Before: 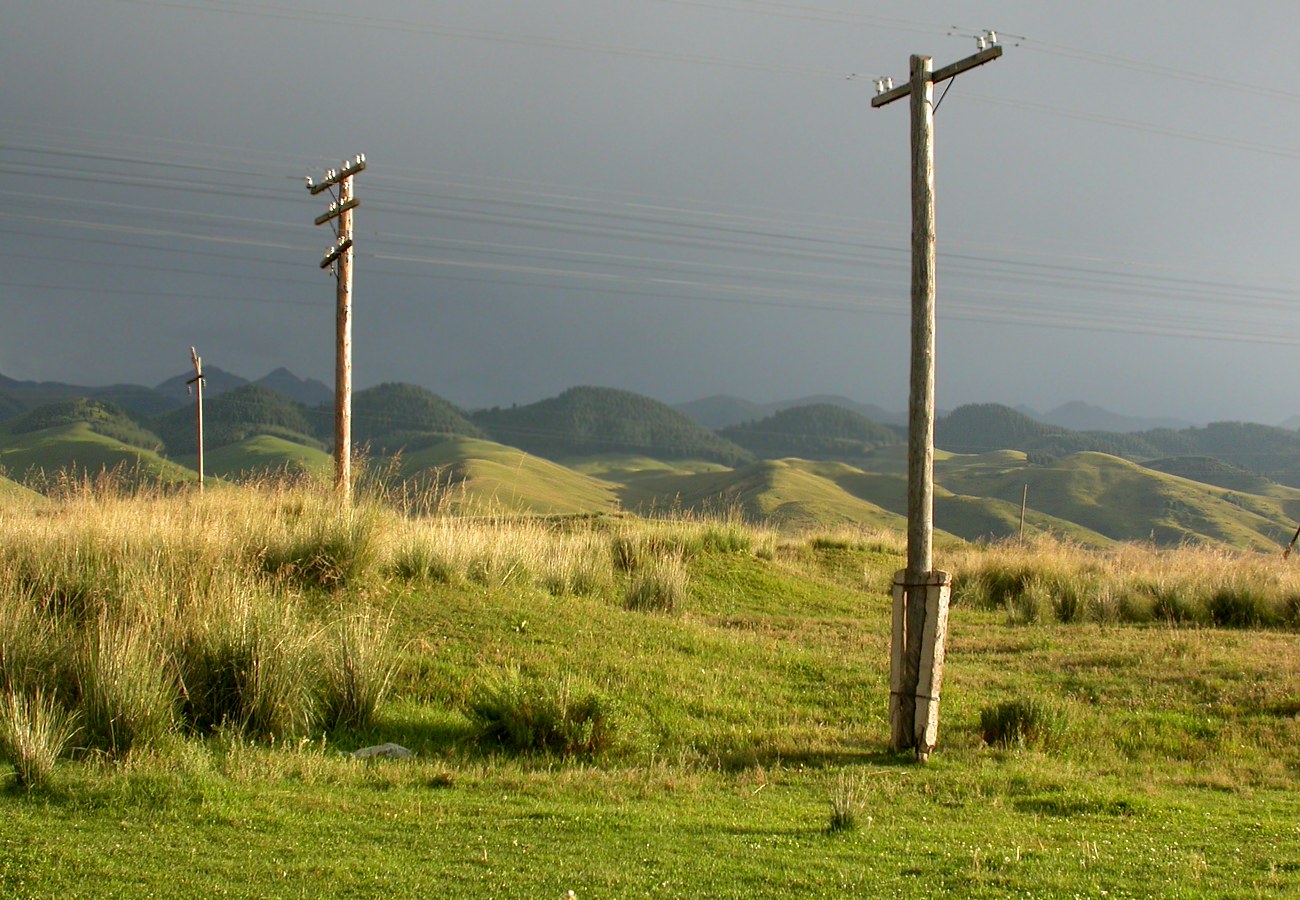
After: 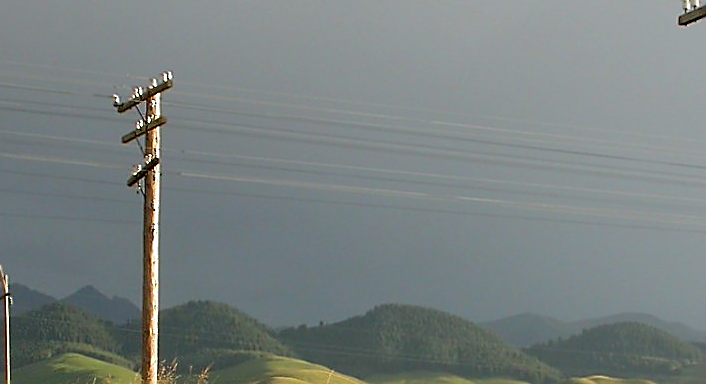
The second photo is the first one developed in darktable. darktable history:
crop: left 14.91%, top 9.144%, right 30.782%, bottom 48.101%
sharpen: radius 1.384, amount 1.267, threshold 0.793
